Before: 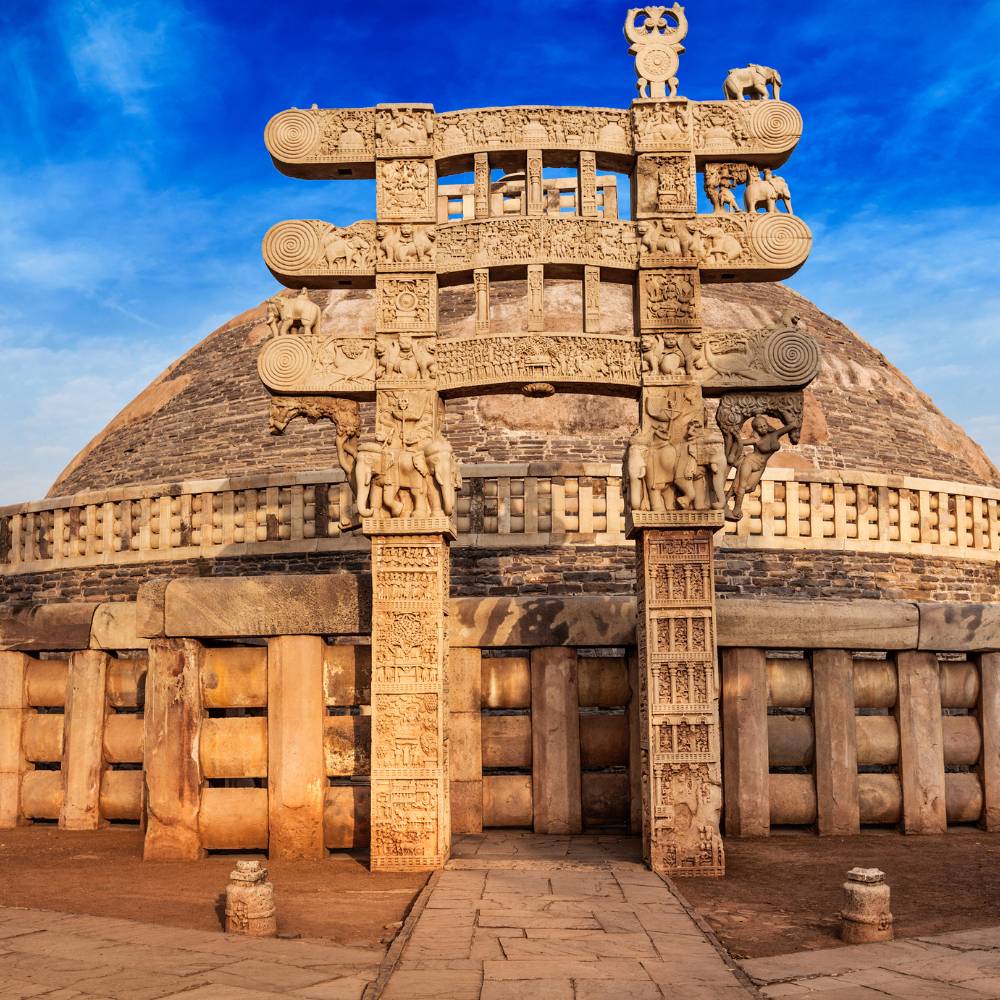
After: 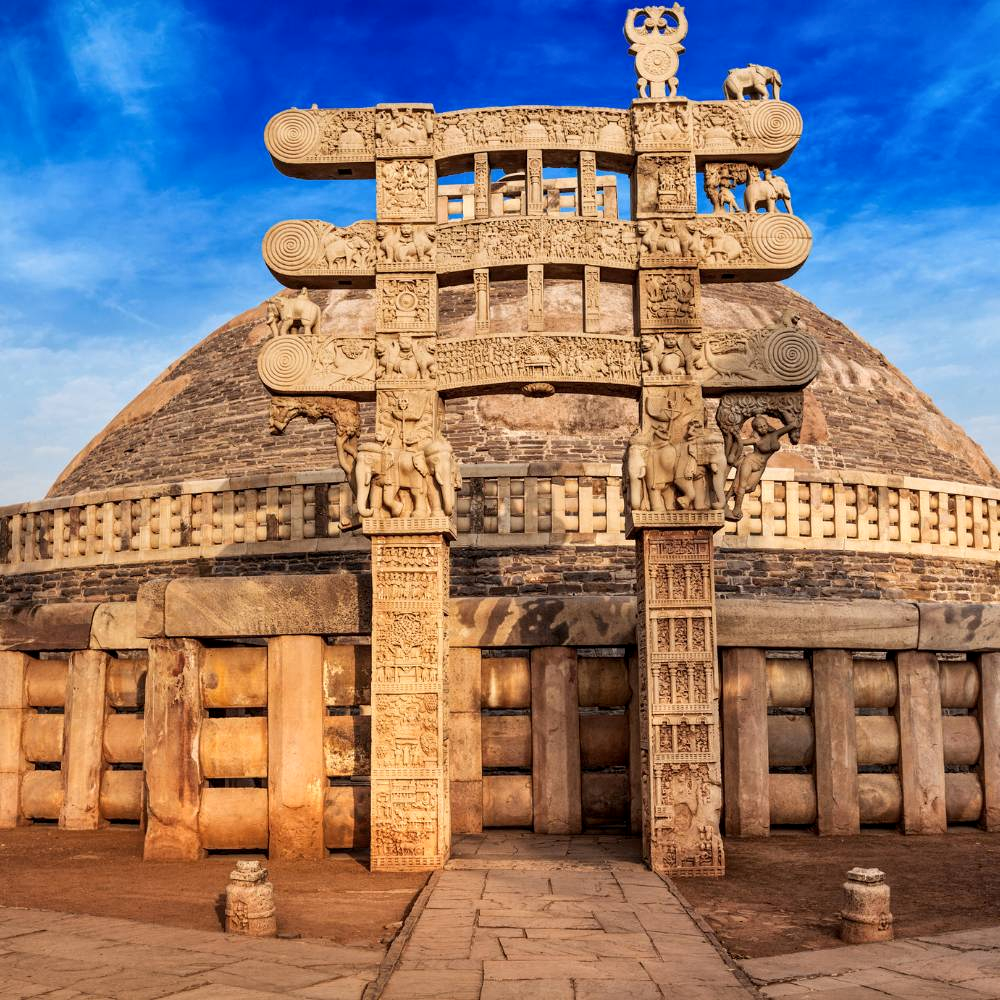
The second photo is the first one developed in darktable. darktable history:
local contrast: highlights 103%, shadows 103%, detail 120%, midtone range 0.2
